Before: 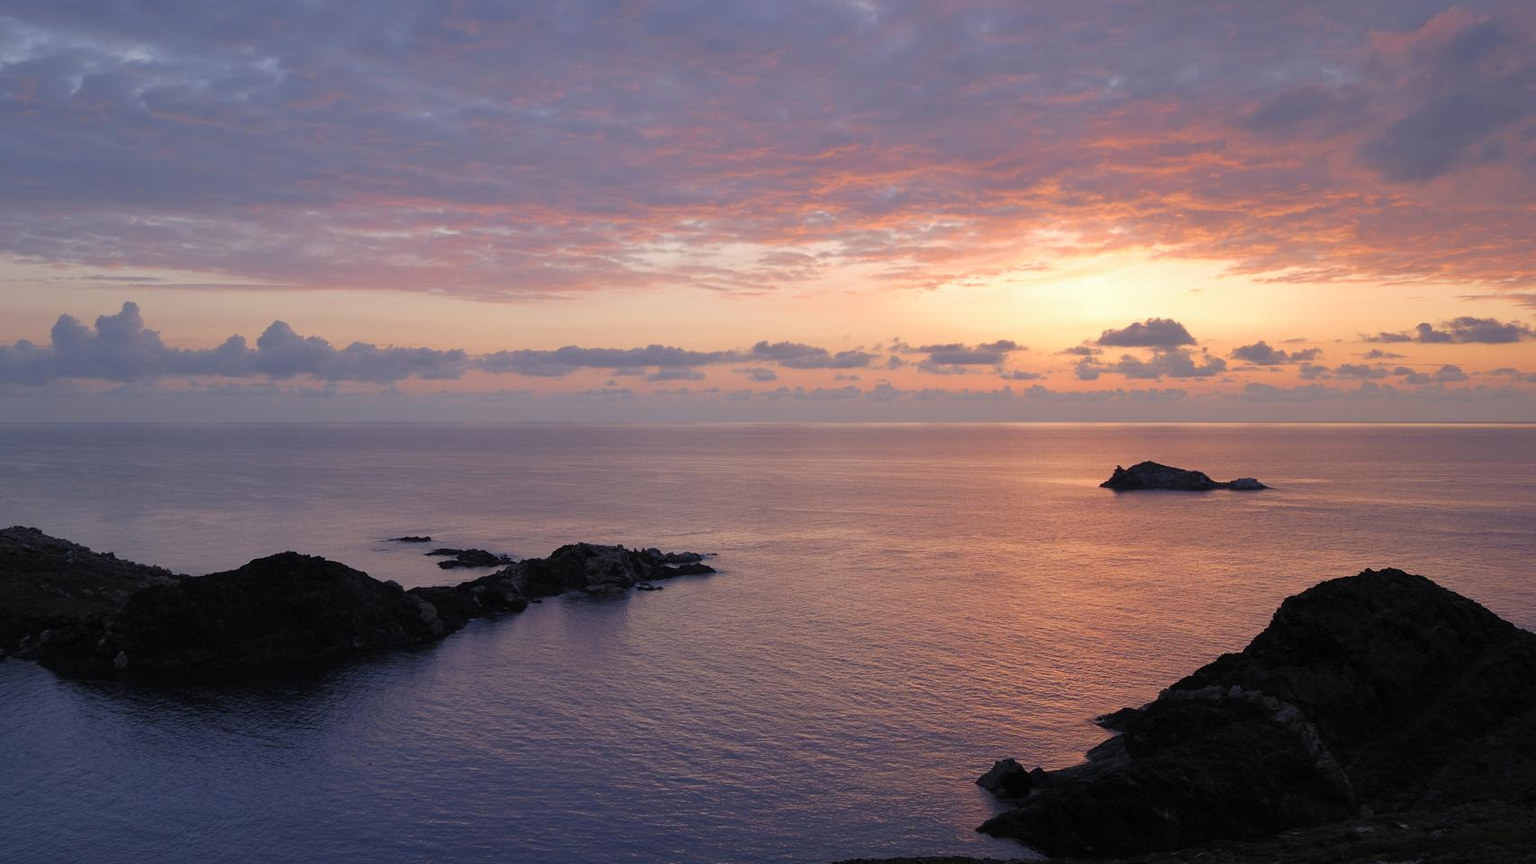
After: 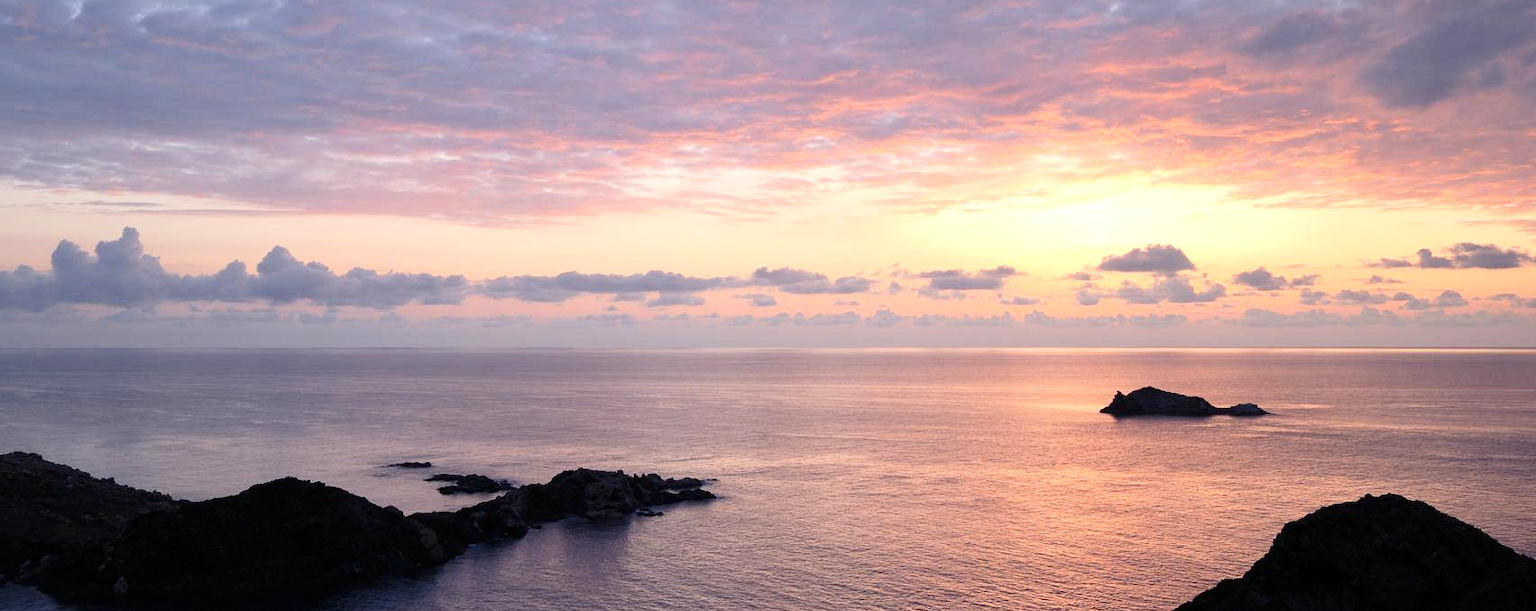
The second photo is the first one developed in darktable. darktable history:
contrast brightness saturation: contrast 0.284
crop and rotate: top 8.714%, bottom 20.542%
exposure: black level correction 0.001, exposure 0.5 EV, compensate exposure bias true, compensate highlight preservation false
